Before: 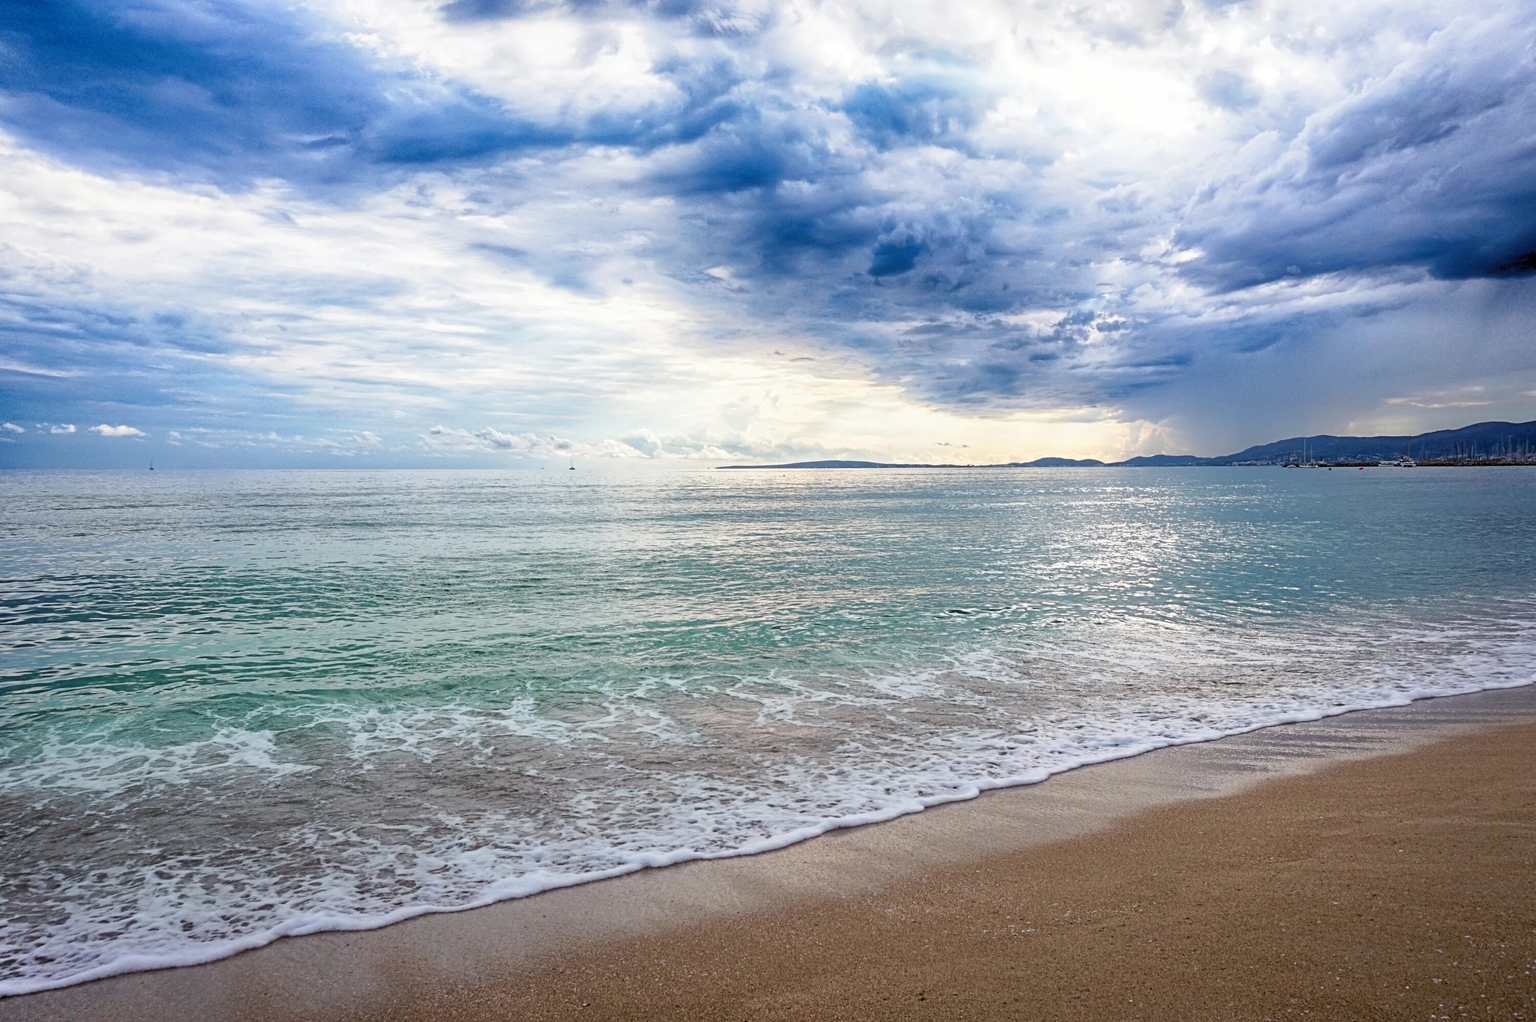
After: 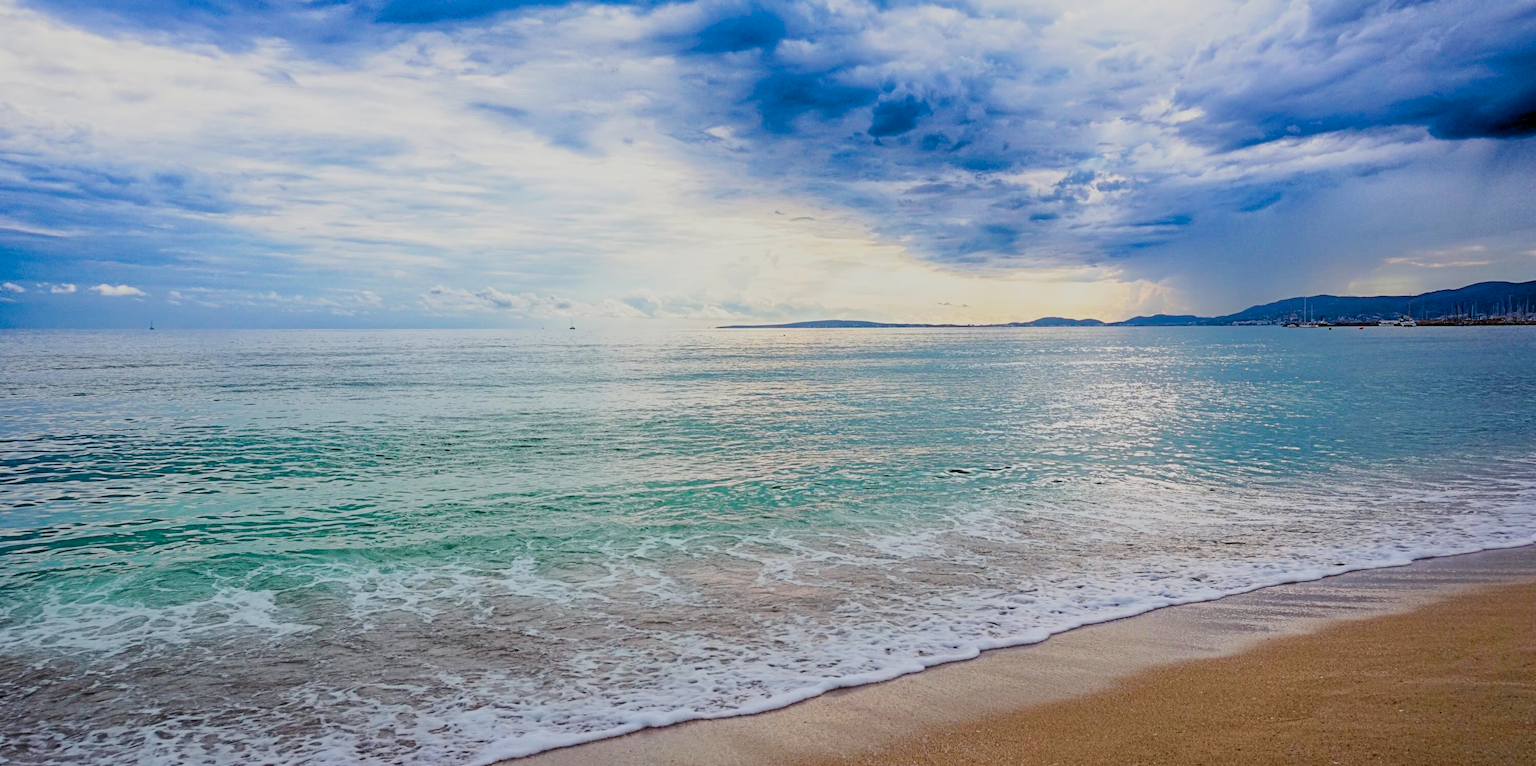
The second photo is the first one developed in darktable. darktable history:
crop: top 13.819%, bottom 11.169%
filmic rgb: black relative exposure -7.65 EV, white relative exposure 4.56 EV, hardness 3.61
color balance rgb: linear chroma grading › global chroma 15%, perceptual saturation grading › global saturation 30%
